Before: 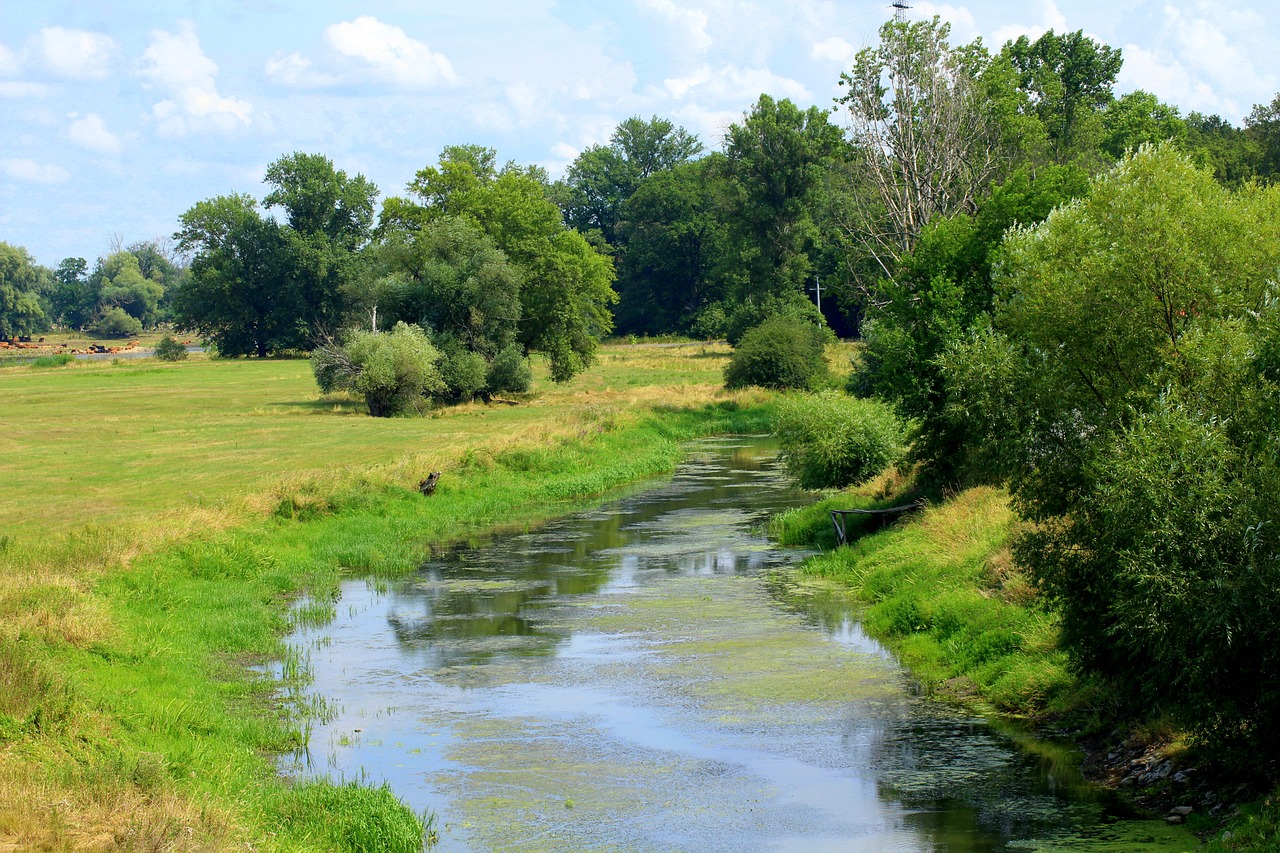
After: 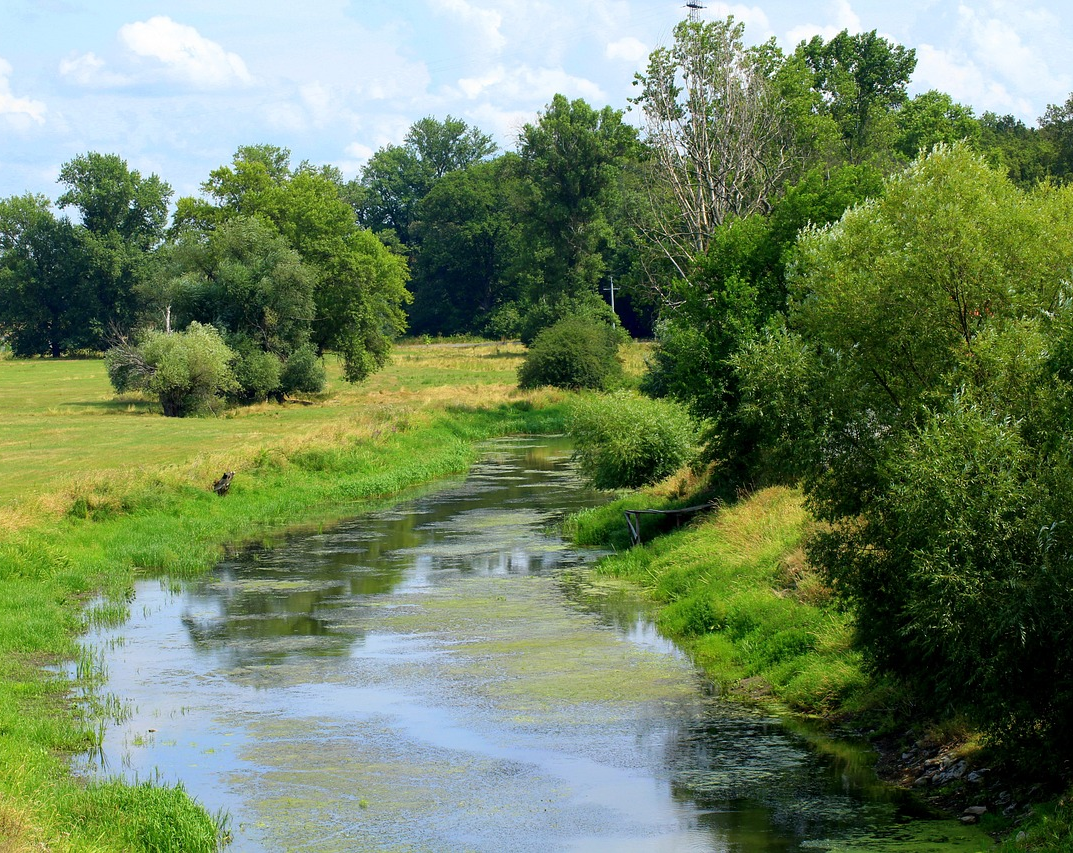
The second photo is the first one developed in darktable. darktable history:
crop: left 16.145%
white balance: red 1, blue 1
